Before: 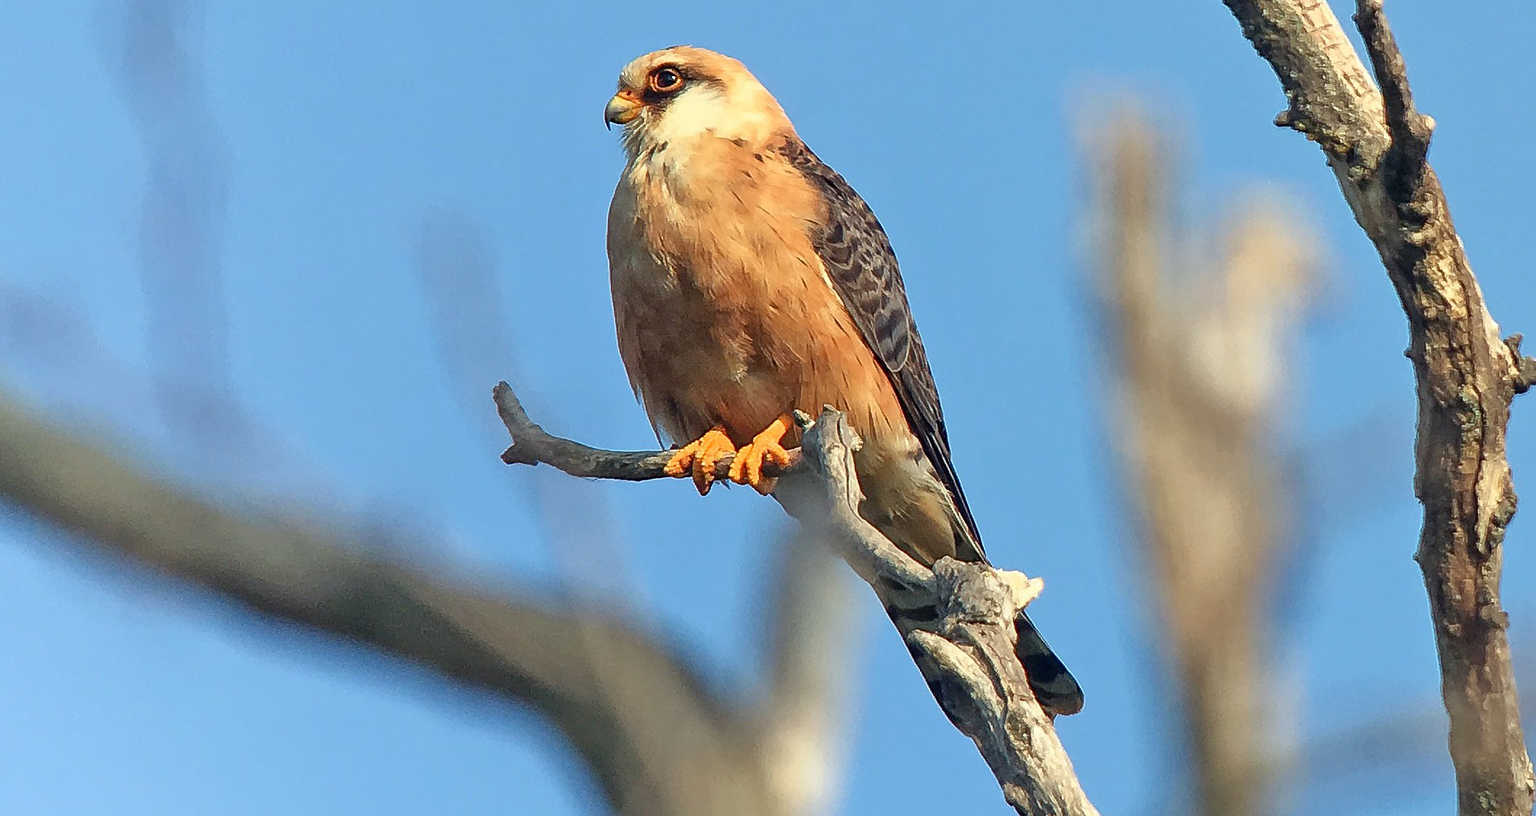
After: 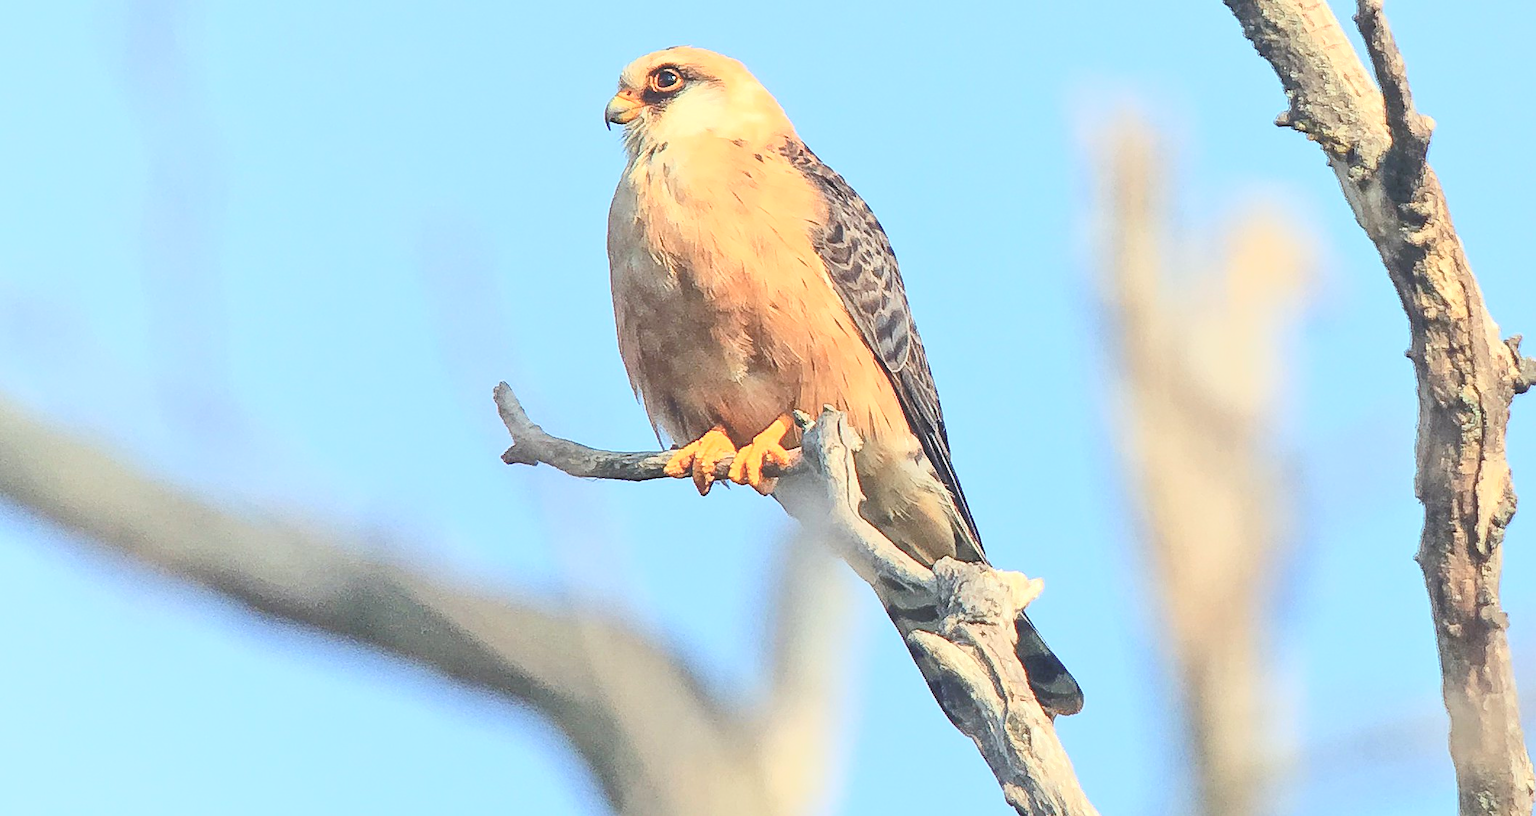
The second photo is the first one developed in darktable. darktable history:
tone curve: curves: ch0 [(0, 0) (0.003, 0.202) (0.011, 0.205) (0.025, 0.222) (0.044, 0.258) (0.069, 0.298) (0.1, 0.321) (0.136, 0.333) (0.177, 0.38) (0.224, 0.439) (0.277, 0.51) (0.335, 0.594) (0.399, 0.675) (0.468, 0.743) (0.543, 0.805) (0.623, 0.861) (0.709, 0.905) (0.801, 0.931) (0.898, 0.941) (1, 1)], color space Lab, independent channels, preserve colors none
